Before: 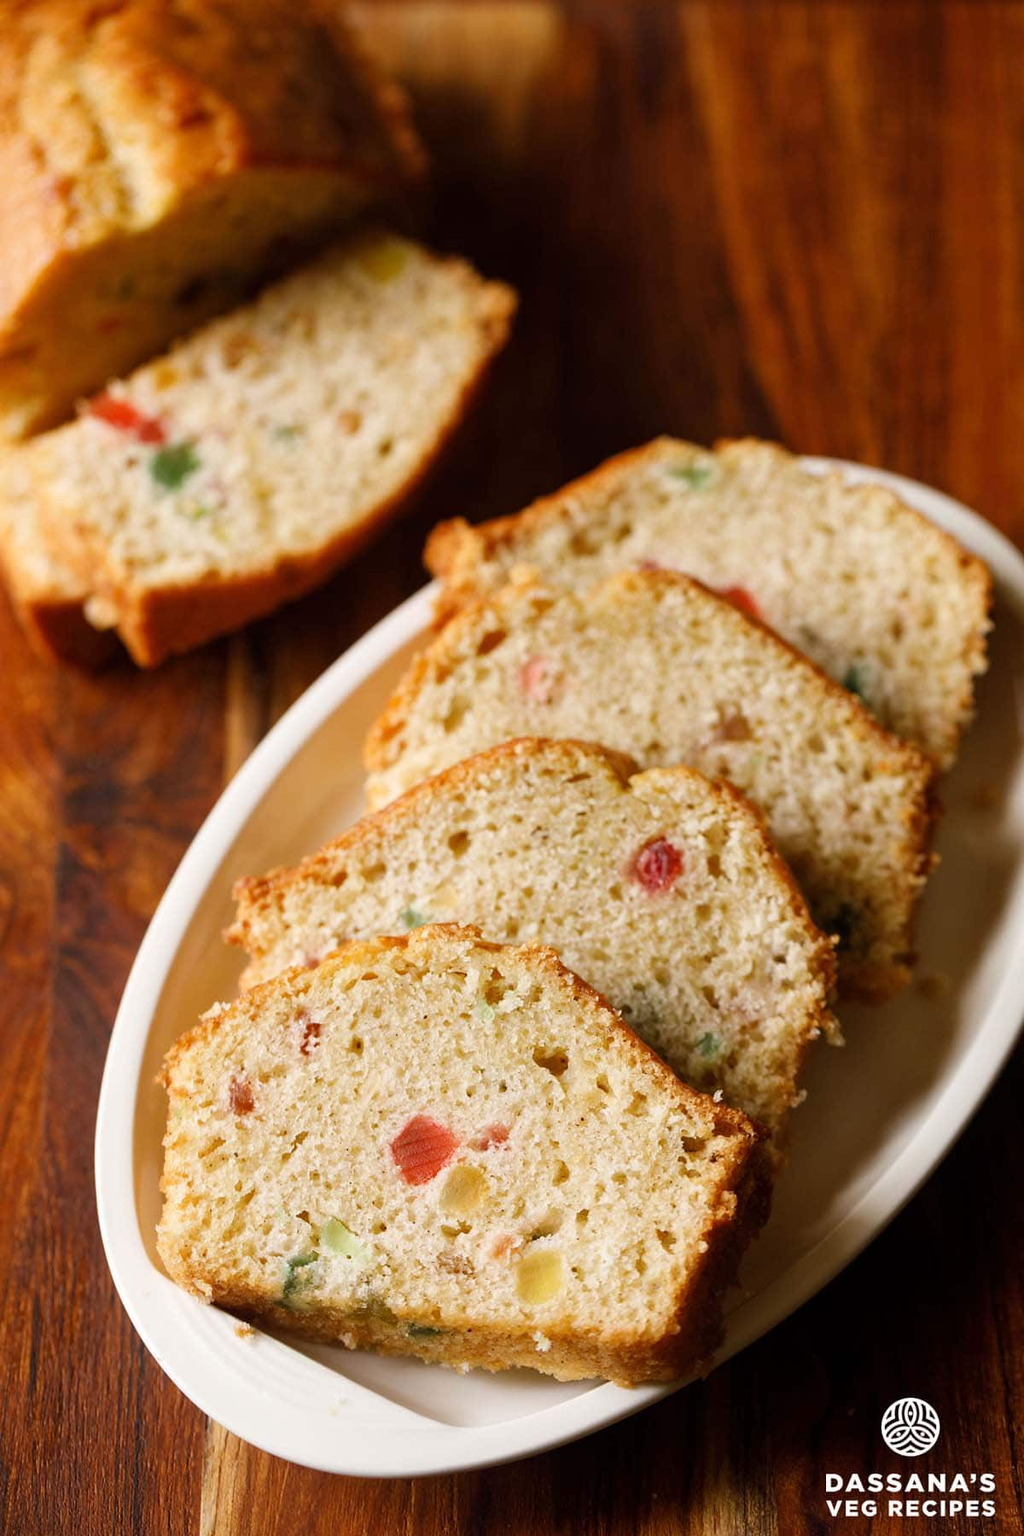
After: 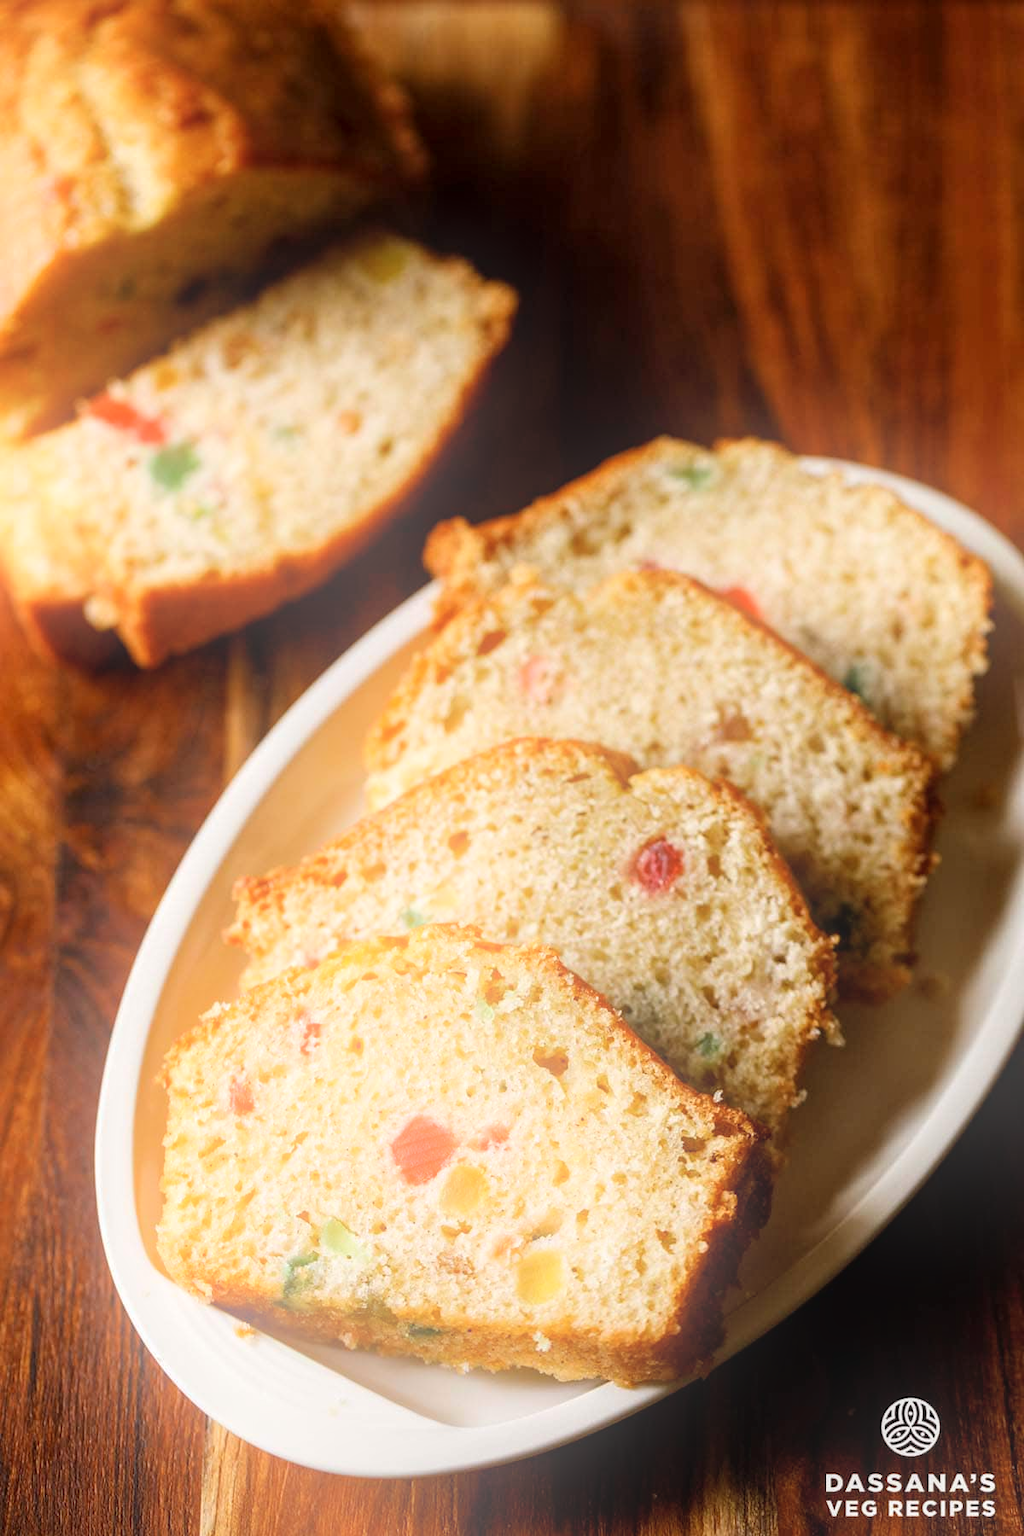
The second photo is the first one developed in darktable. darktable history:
bloom: on, module defaults
local contrast: on, module defaults
